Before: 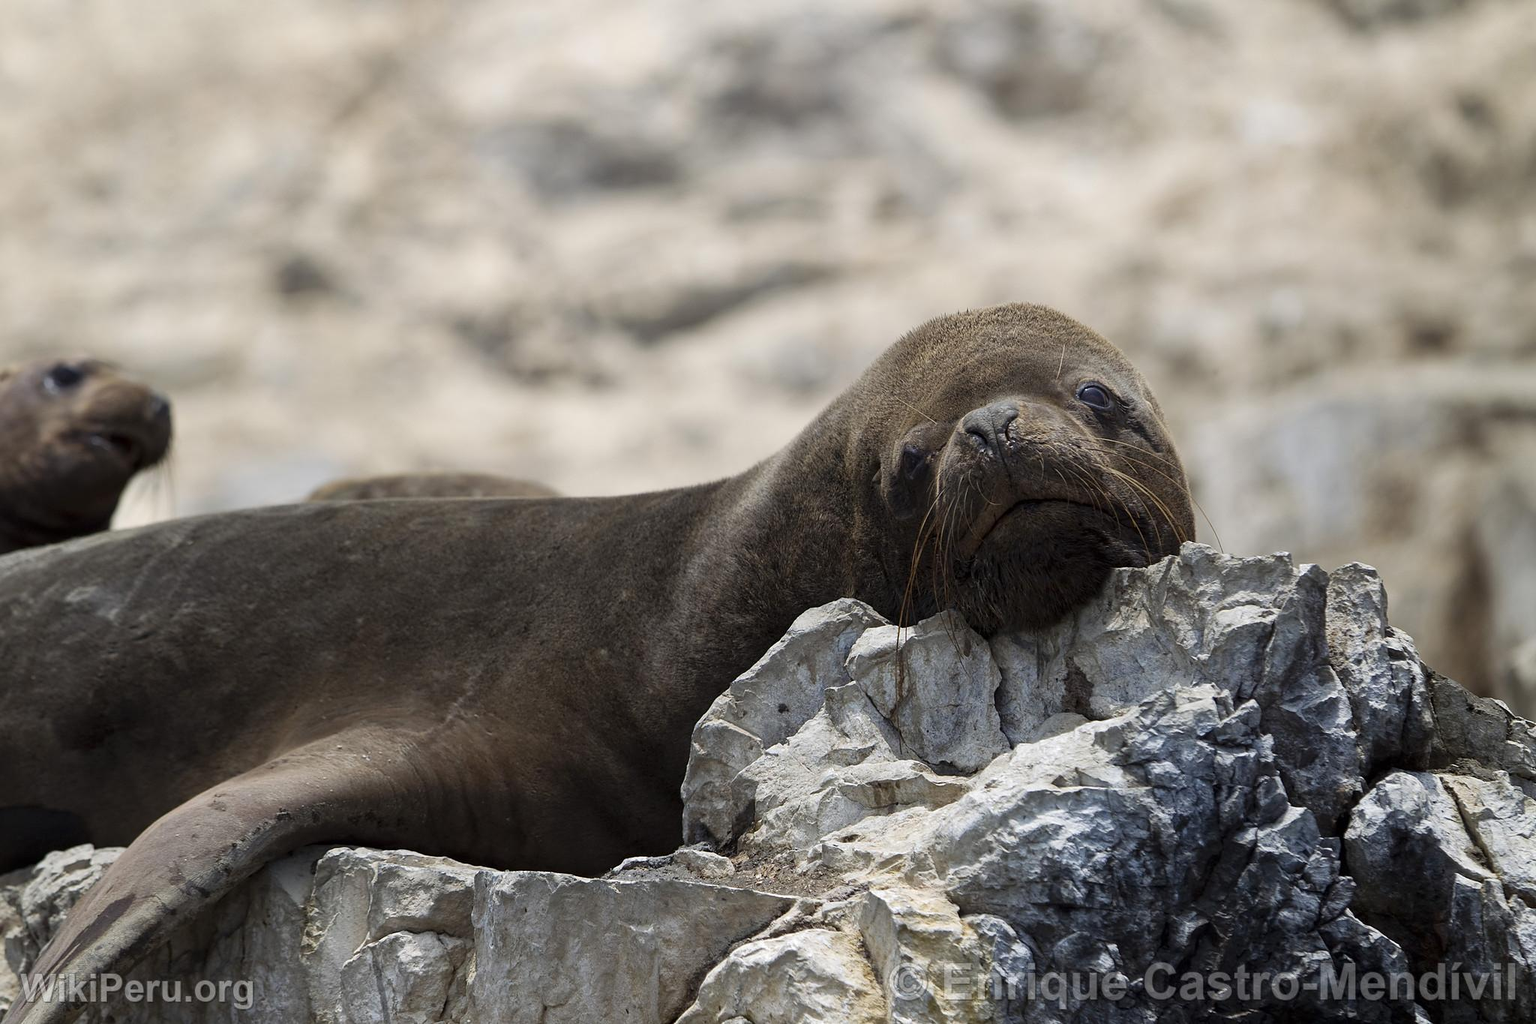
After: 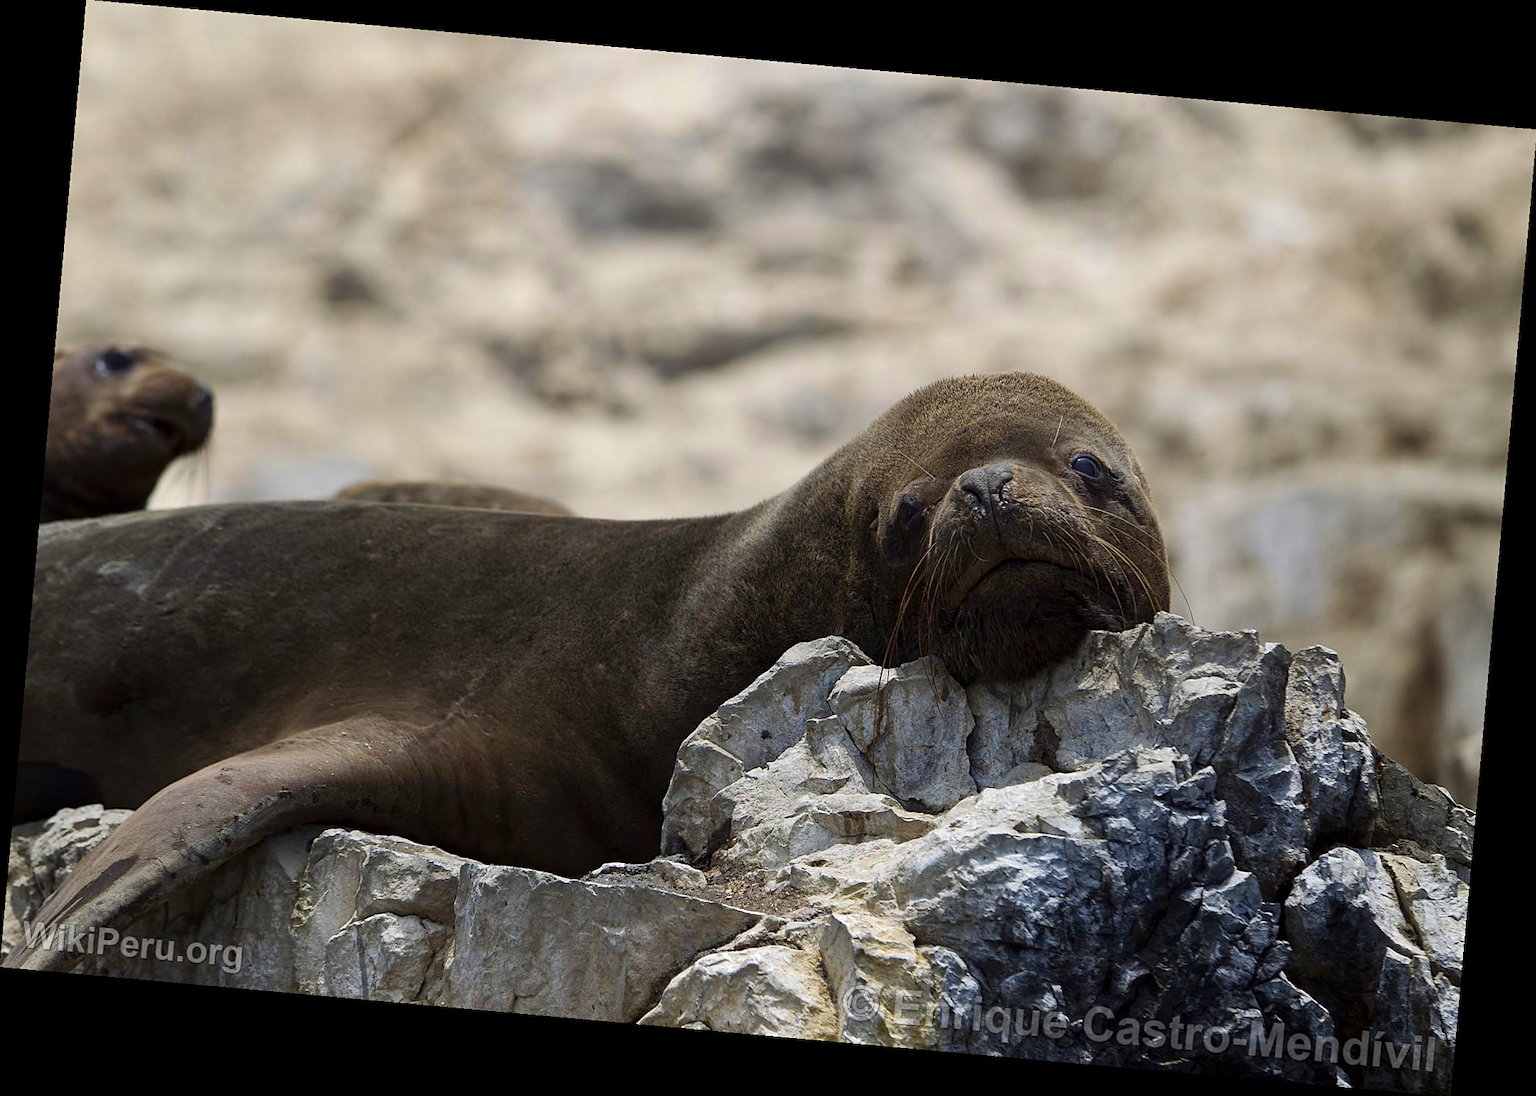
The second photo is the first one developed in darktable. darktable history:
velvia: on, module defaults
sharpen: amount 0.2
contrast brightness saturation: brightness -0.09
rotate and perspective: rotation 5.12°, automatic cropping off
